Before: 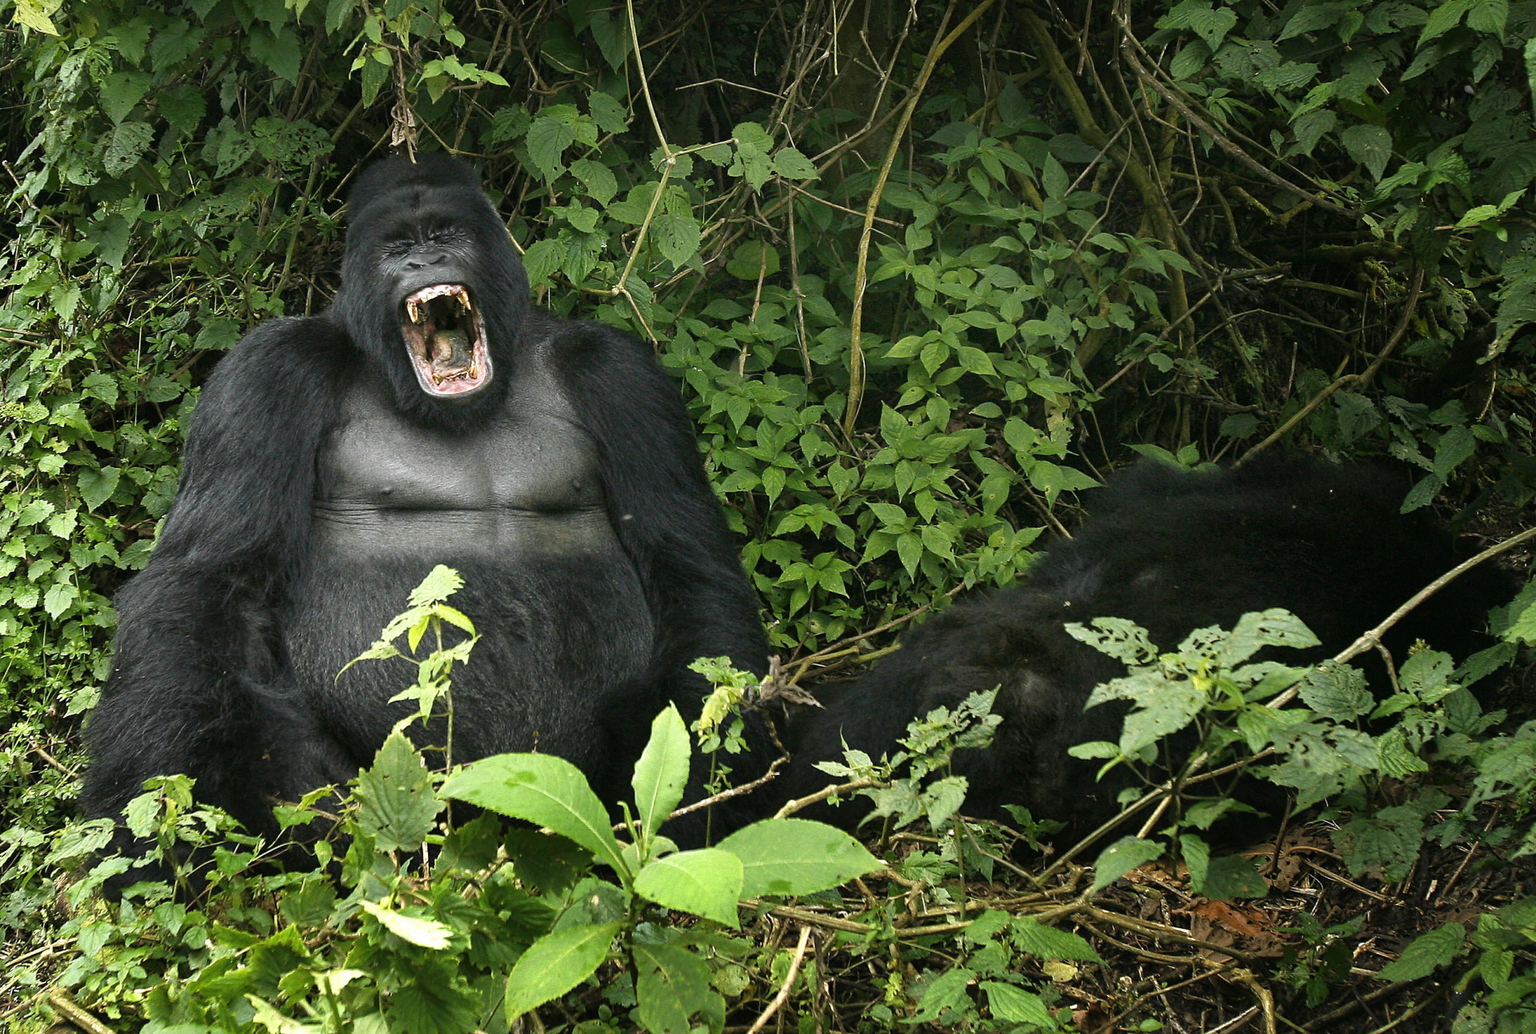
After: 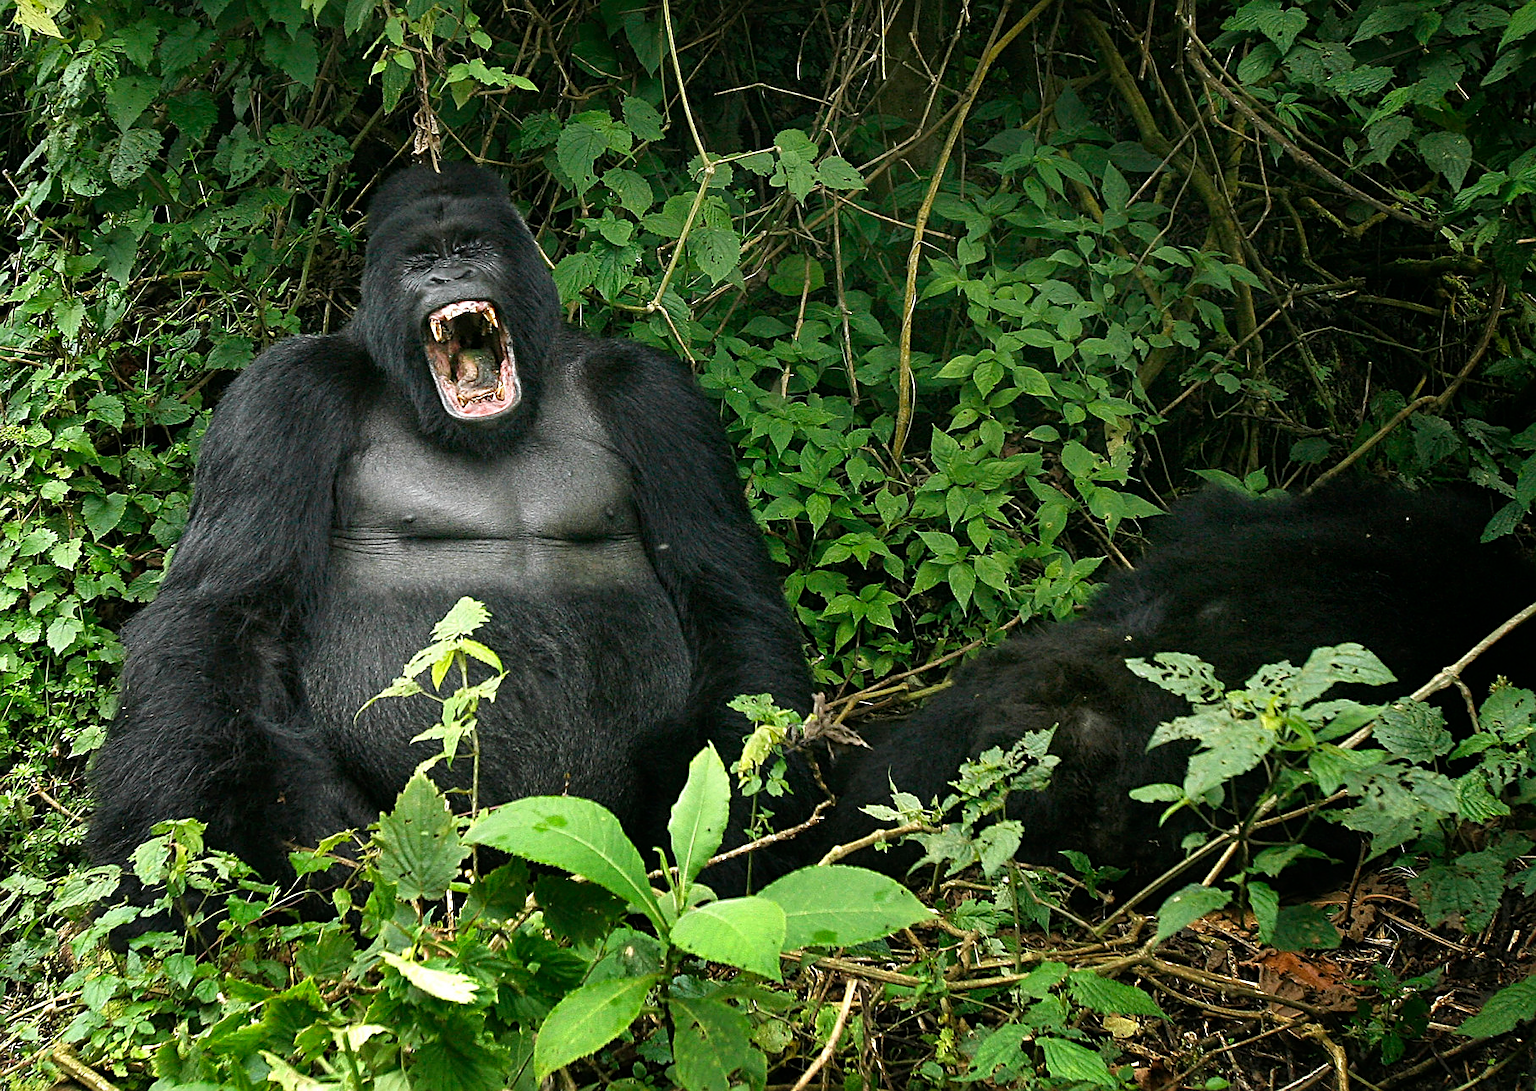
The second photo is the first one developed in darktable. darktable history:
sharpen: on, module defaults
crop and rotate: left 0%, right 5.395%
